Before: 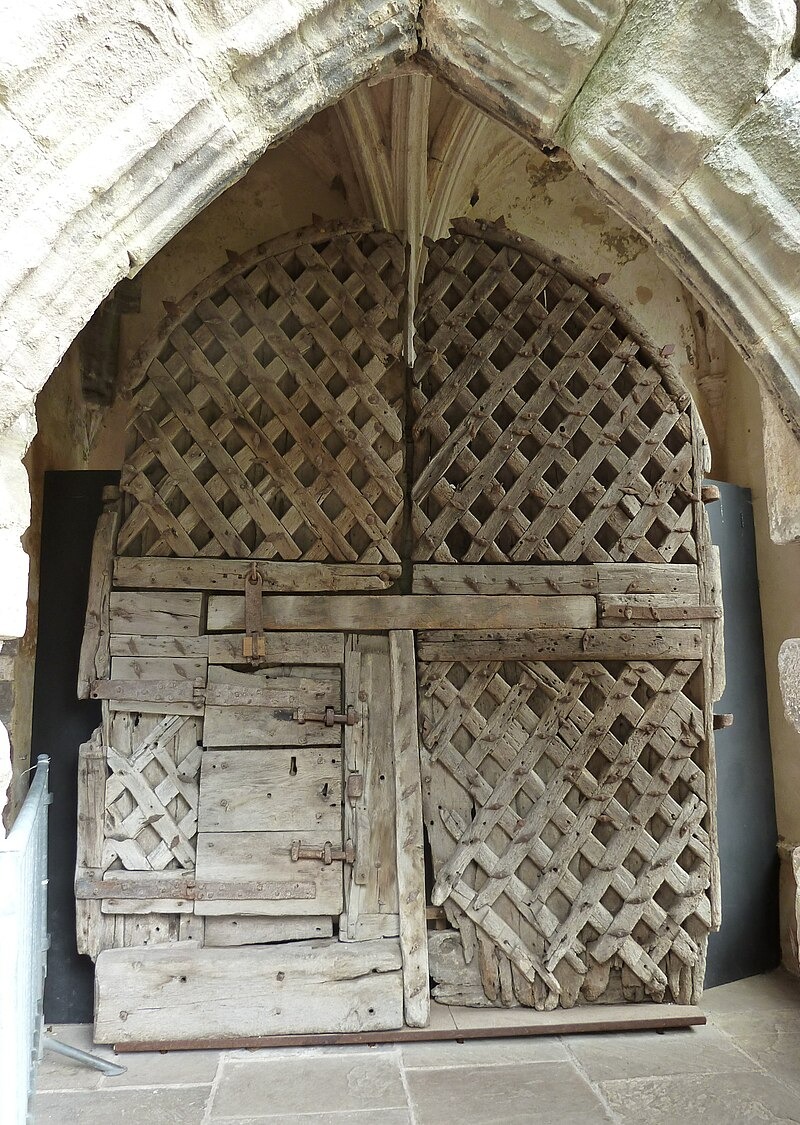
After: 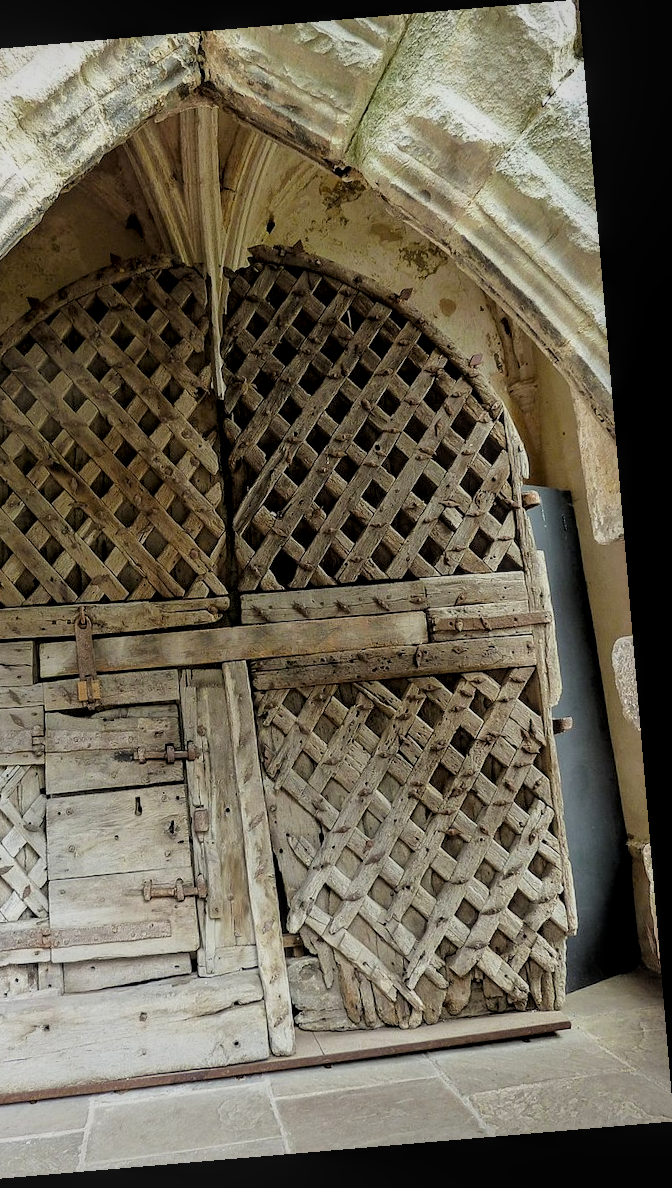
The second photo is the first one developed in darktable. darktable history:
crop and rotate: left 24.6%
local contrast: on, module defaults
filmic rgb: black relative exposure -7.75 EV, white relative exposure 4.4 EV, threshold 3 EV, target black luminance 0%, hardness 3.76, latitude 50.51%, contrast 1.074, highlights saturation mix 10%, shadows ↔ highlights balance -0.22%, color science v4 (2020), enable highlight reconstruction true
rotate and perspective: rotation -4.86°, automatic cropping off
